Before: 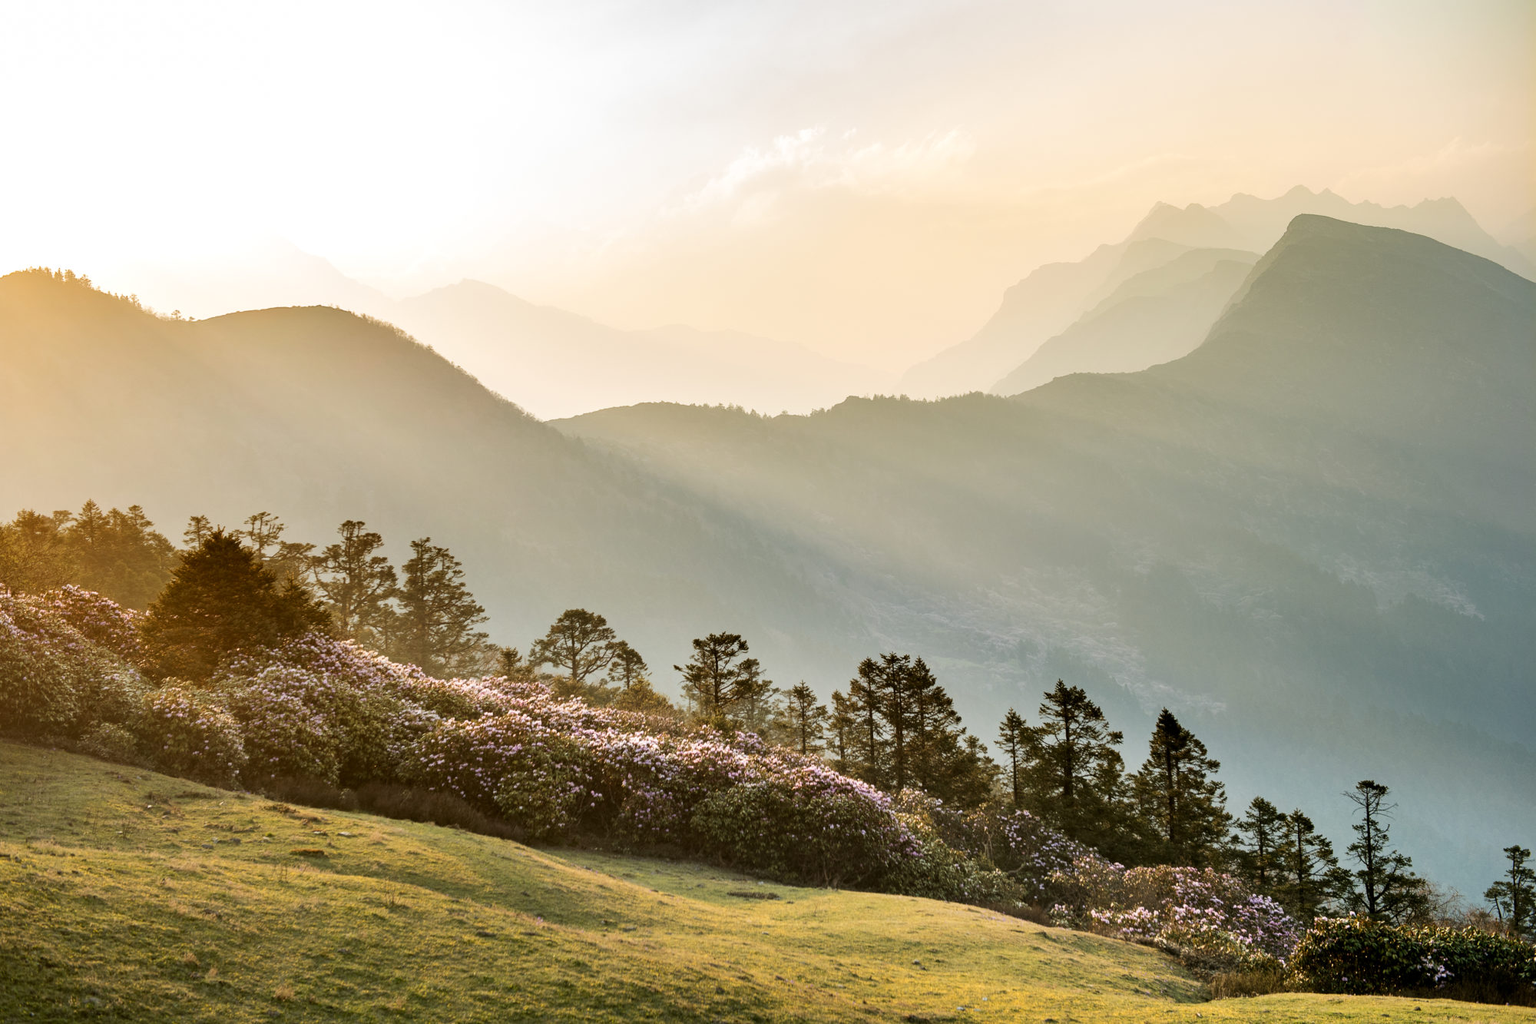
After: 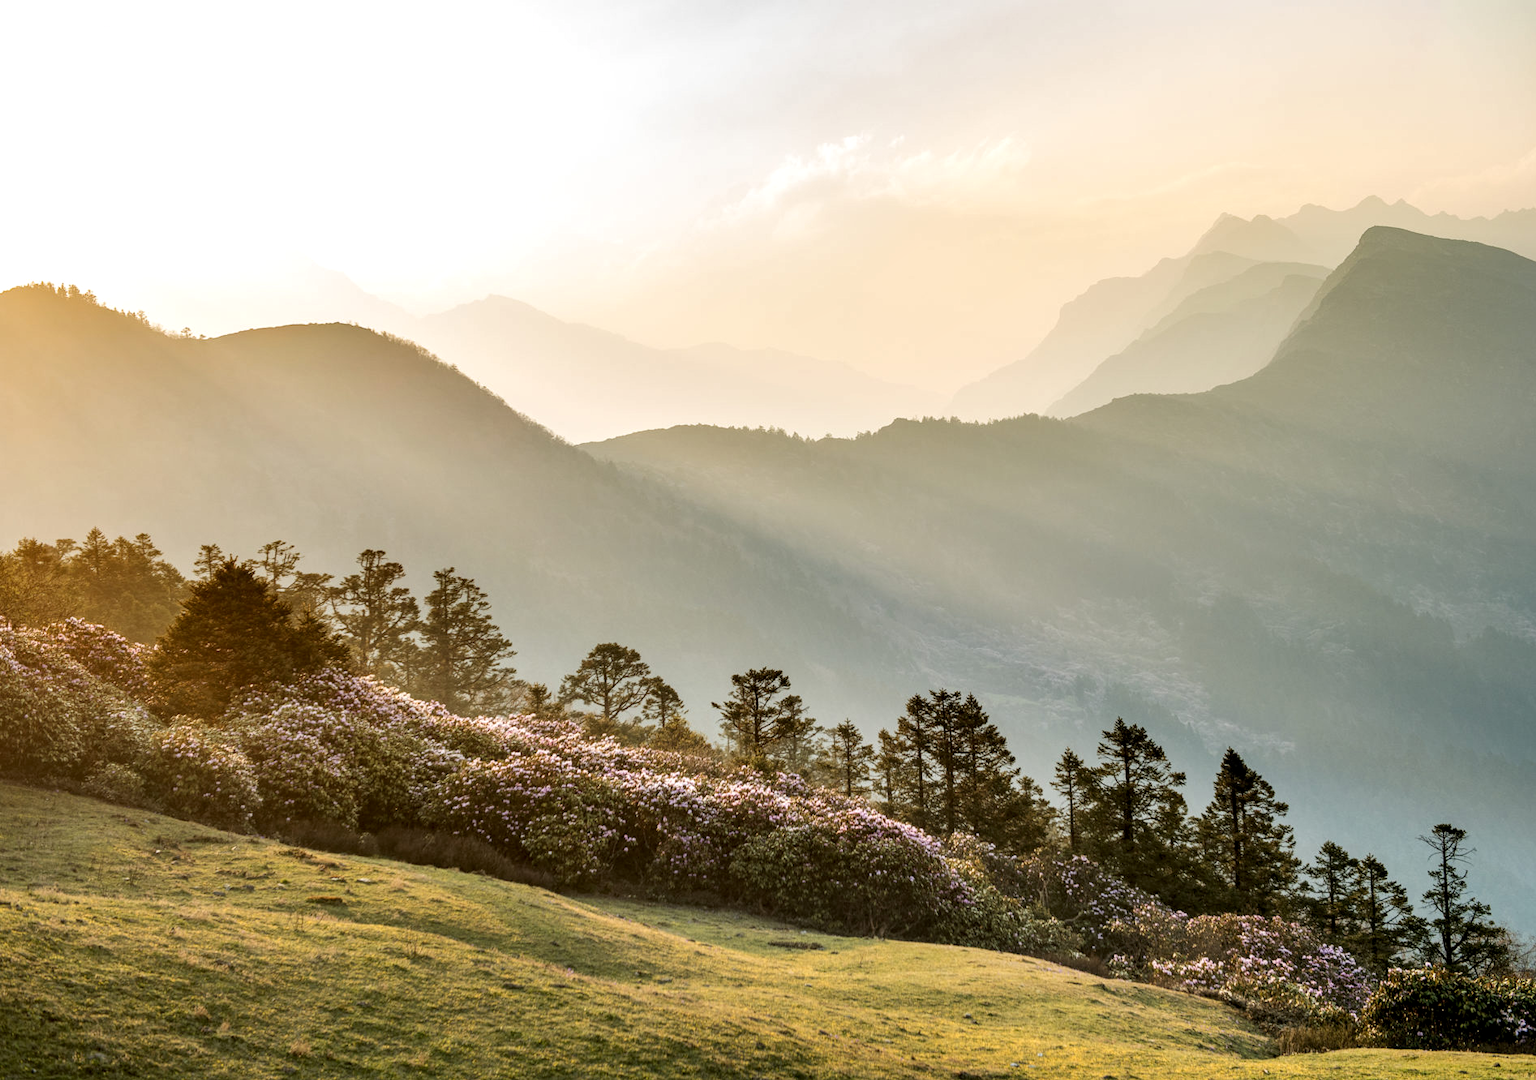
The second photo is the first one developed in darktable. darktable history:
crop and rotate: left 0%, right 5.293%
local contrast: on, module defaults
